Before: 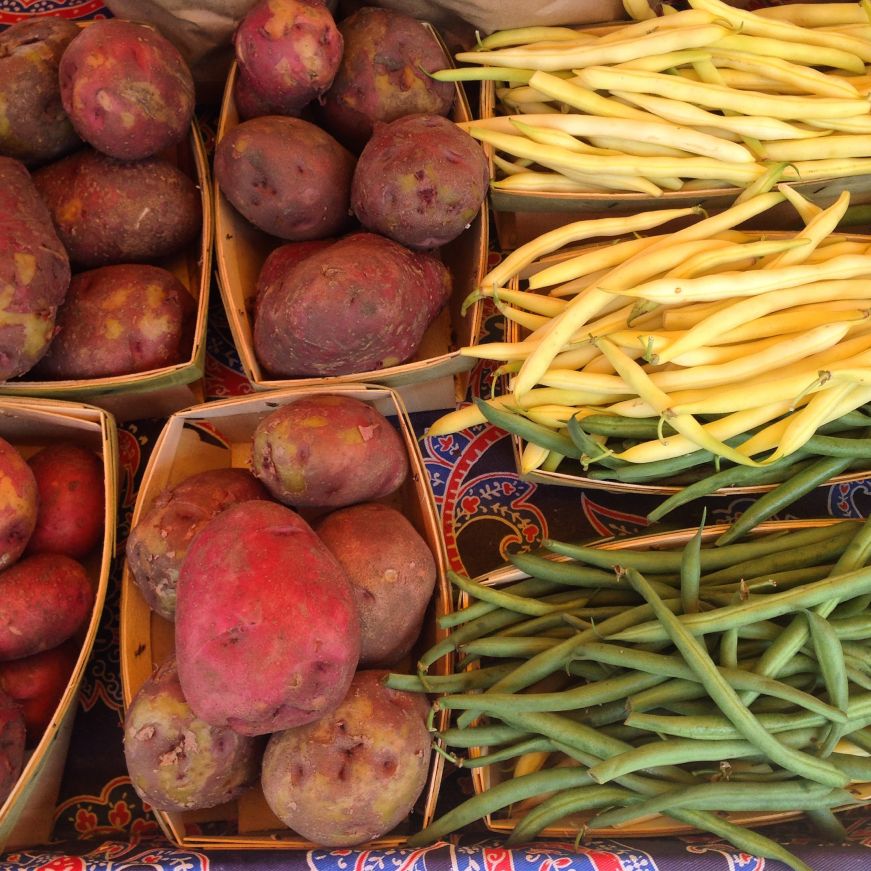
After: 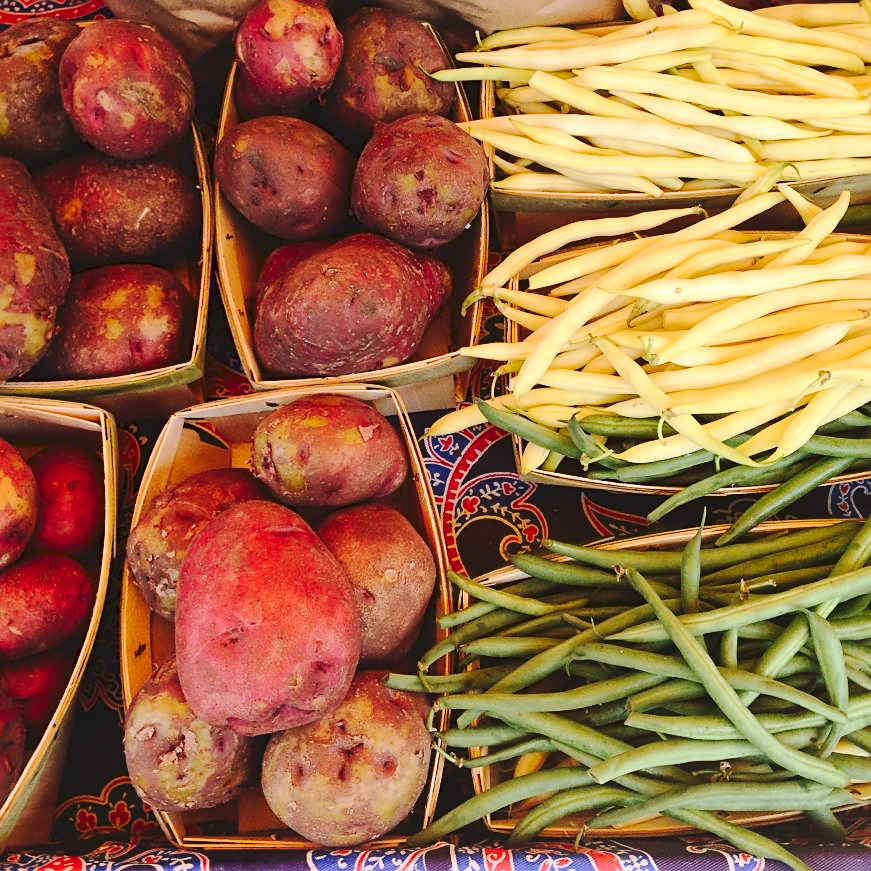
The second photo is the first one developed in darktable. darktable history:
sharpen: on, module defaults
tone curve: curves: ch0 [(0, 0) (0.003, 0.076) (0.011, 0.081) (0.025, 0.084) (0.044, 0.092) (0.069, 0.1) (0.1, 0.117) (0.136, 0.144) (0.177, 0.186) (0.224, 0.237) (0.277, 0.306) (0.335, 0.39) (0.399, 0.494) (0.468, 0.574) (0.543, 0.666) (0.623, 0.722) (0.709, 0.79) (0.801, 0.855) (0.898, 0.926) (1, 1)], preserve colors none
contrast brightness saturation: contrast 0.136
